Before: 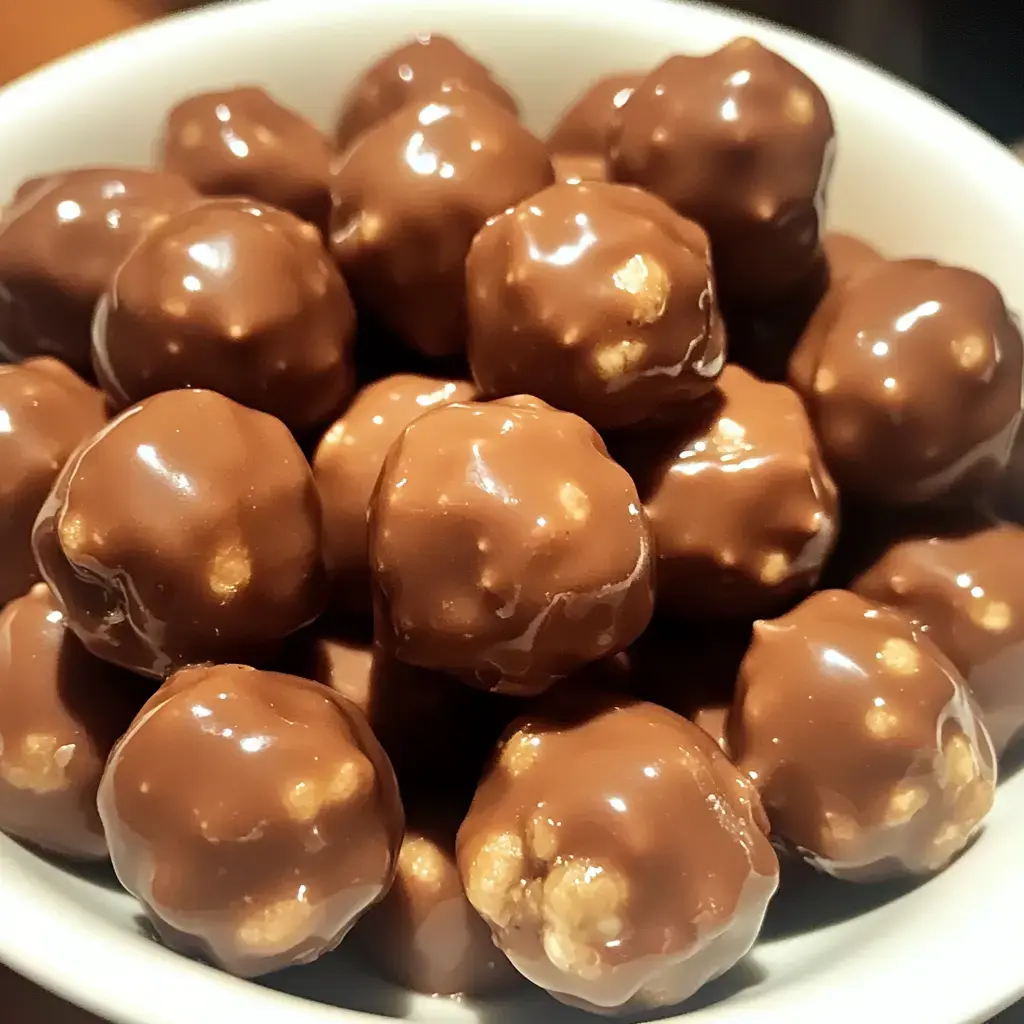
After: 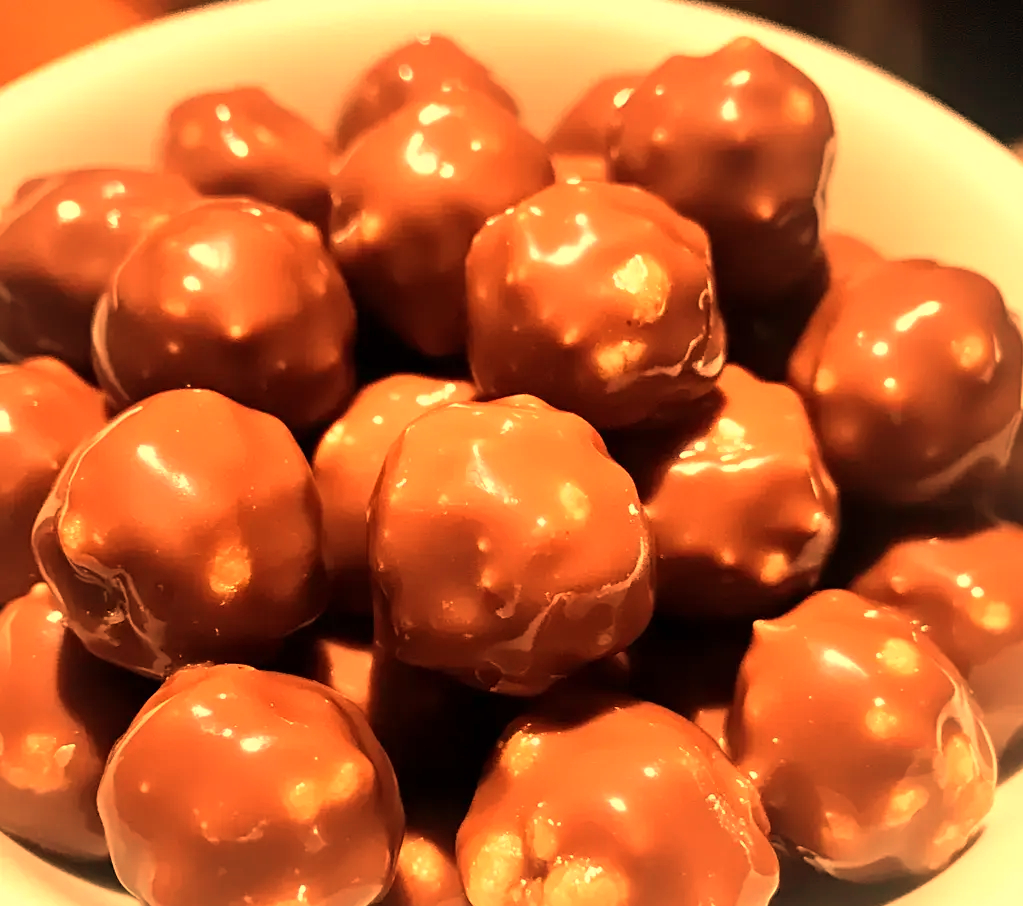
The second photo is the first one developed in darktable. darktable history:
crop and rotate: top 0%, bottom 11.49%
white balance: red 1.467, blue 0.684
